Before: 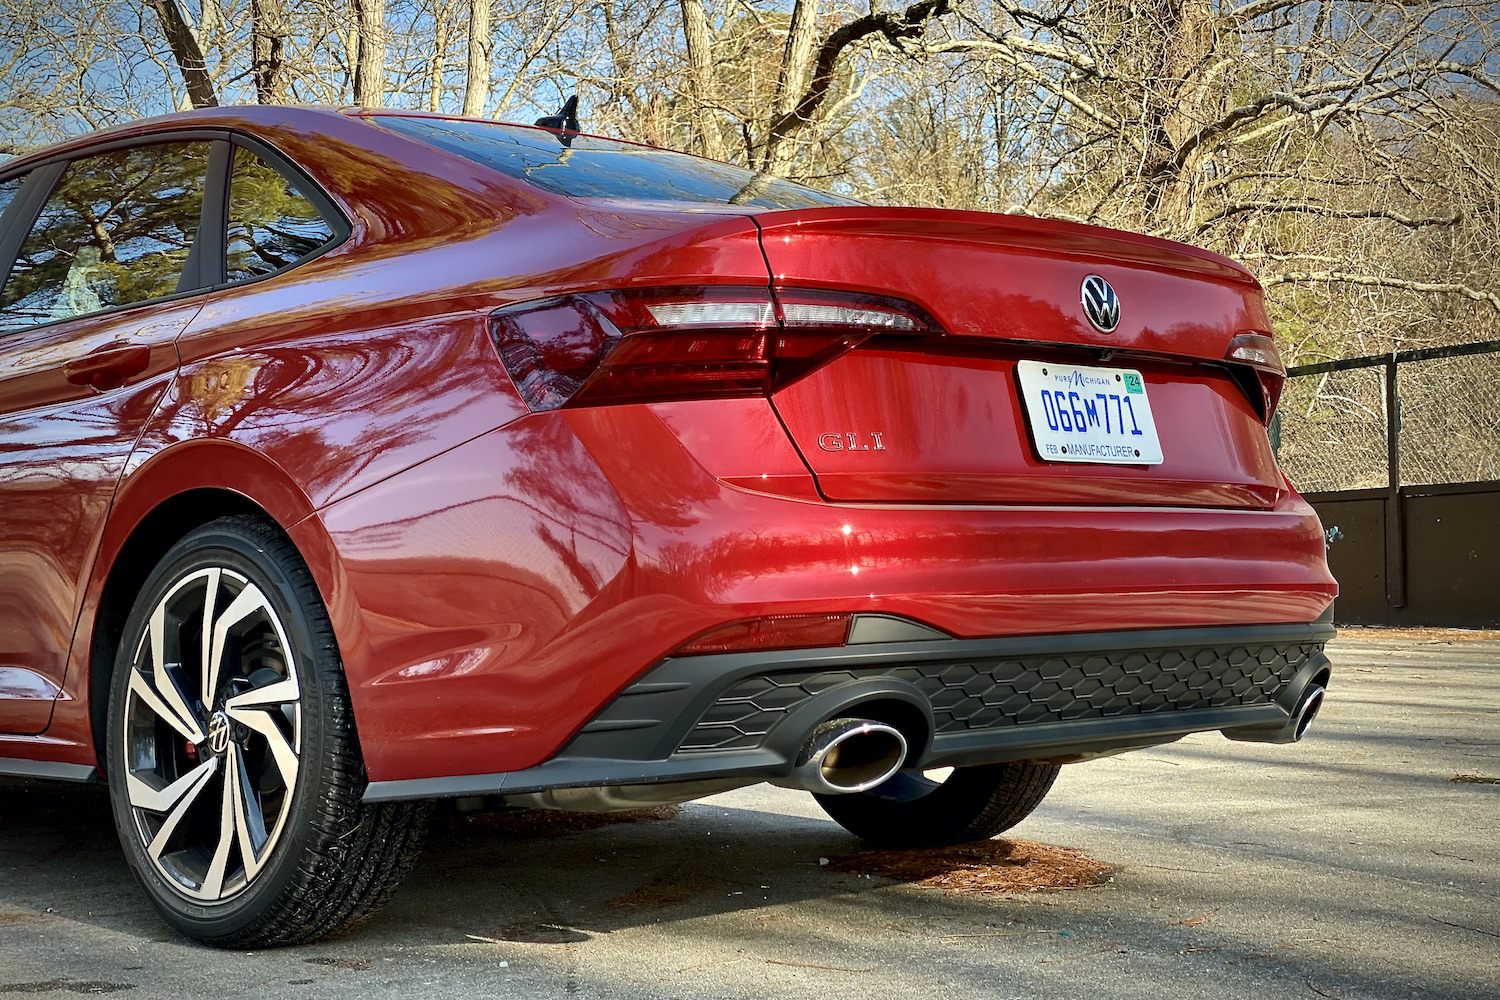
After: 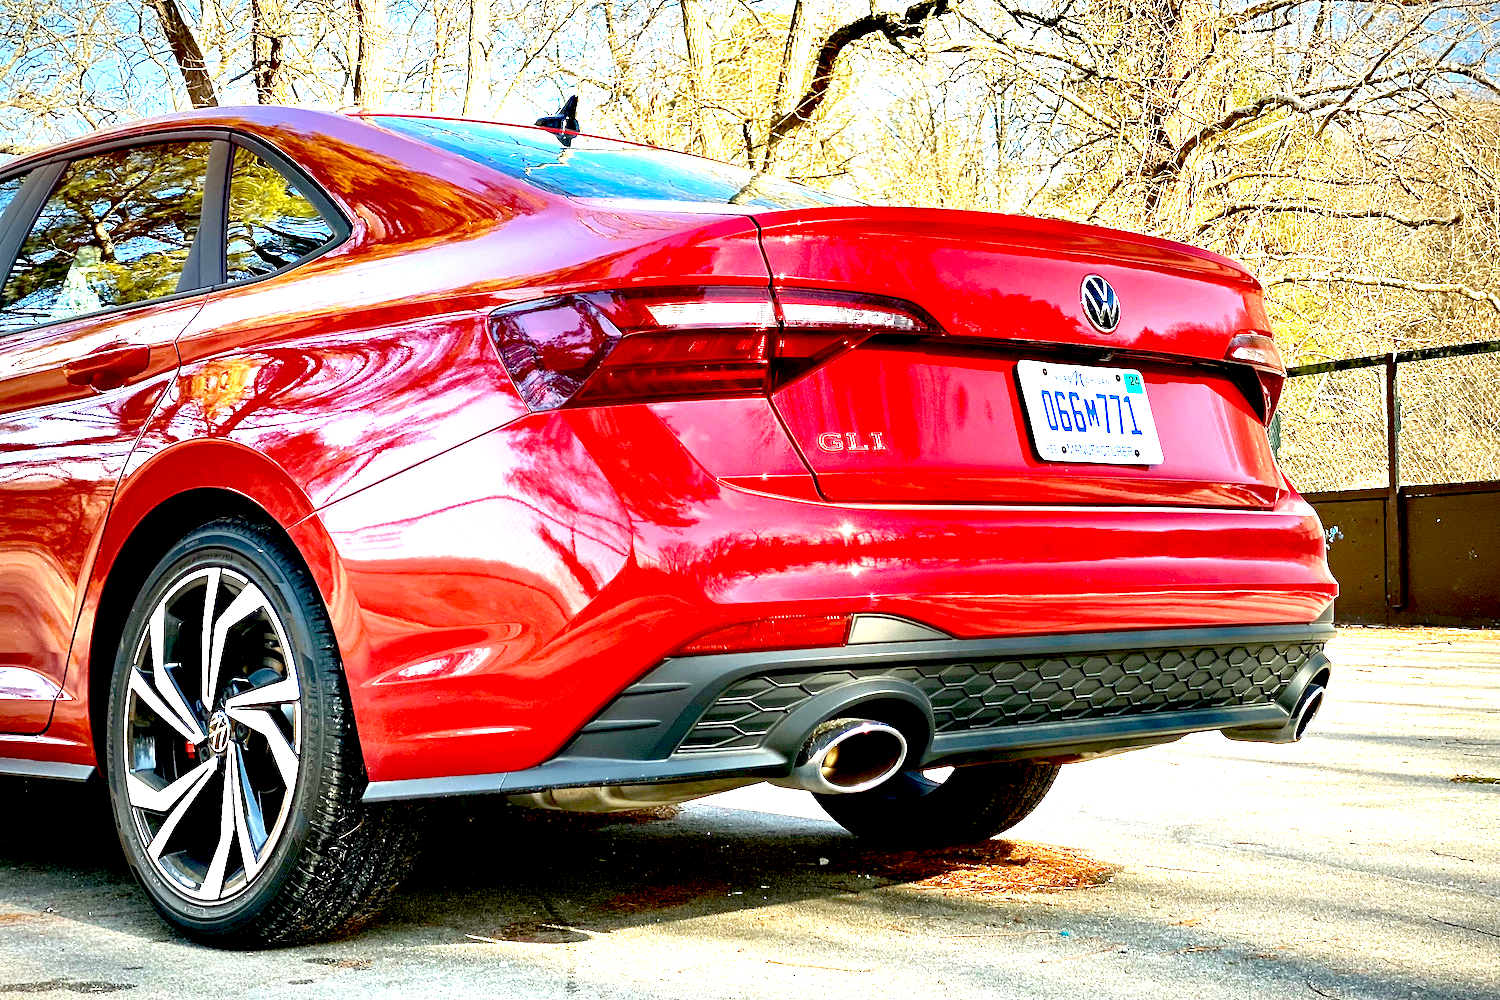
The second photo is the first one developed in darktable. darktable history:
exposure: black level correction 0.014, exposure 1.767 EV, compensate highlight preservation false
